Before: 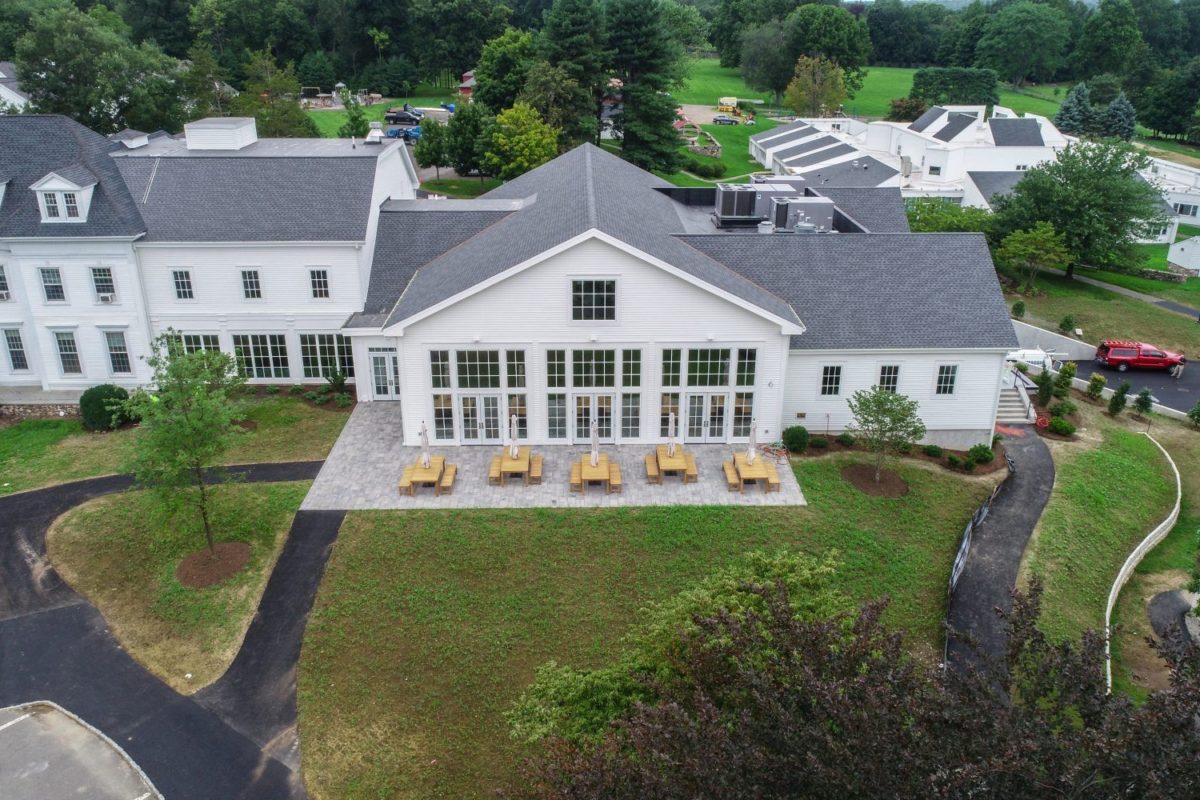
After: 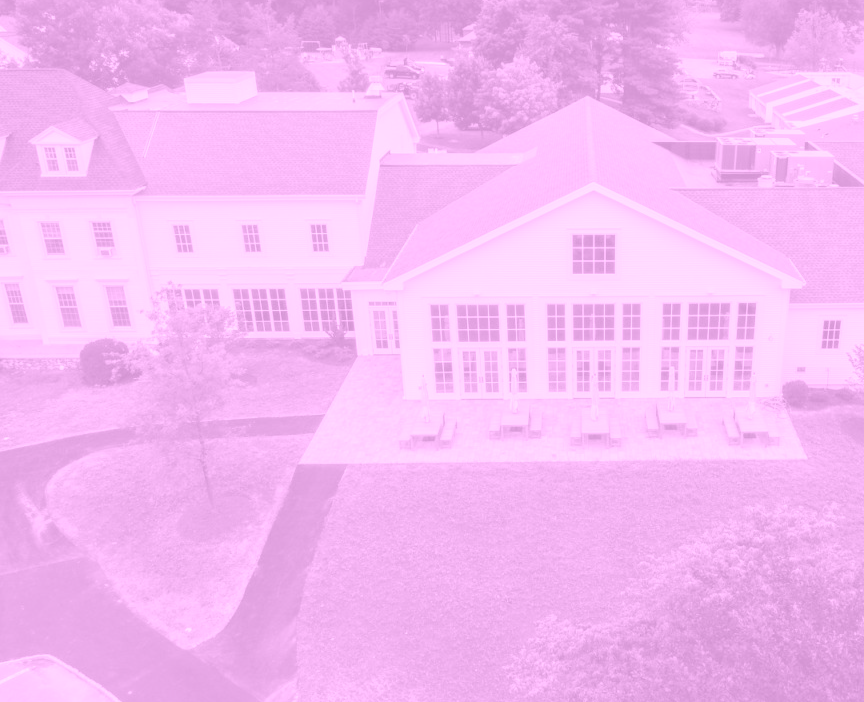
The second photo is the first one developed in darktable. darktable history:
crop: top 5.803%, right 27.864%, bottom 5.804%
colorize: hue 331.2°, saturation 75%, source mix 30.28%, lightness 70.52%, version 1
